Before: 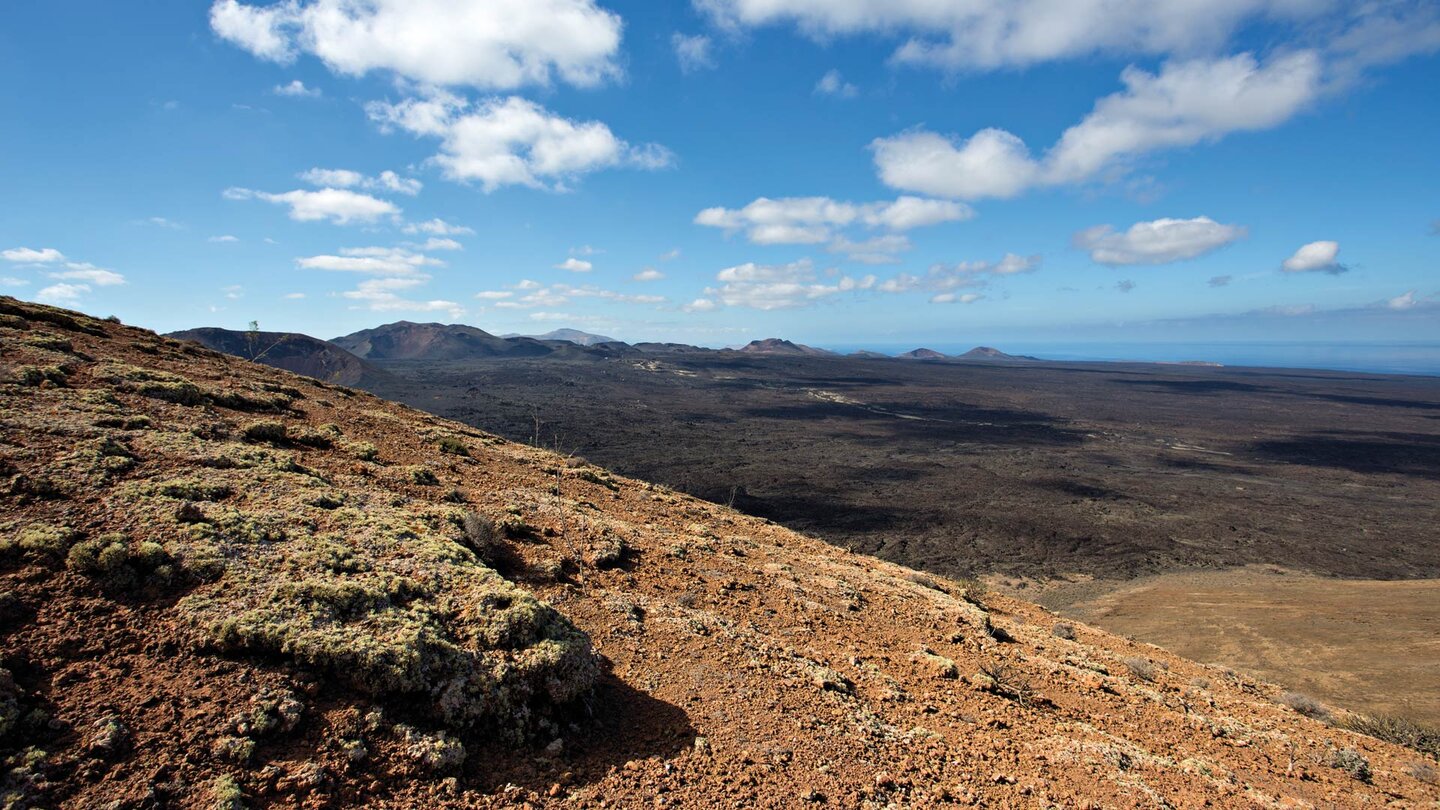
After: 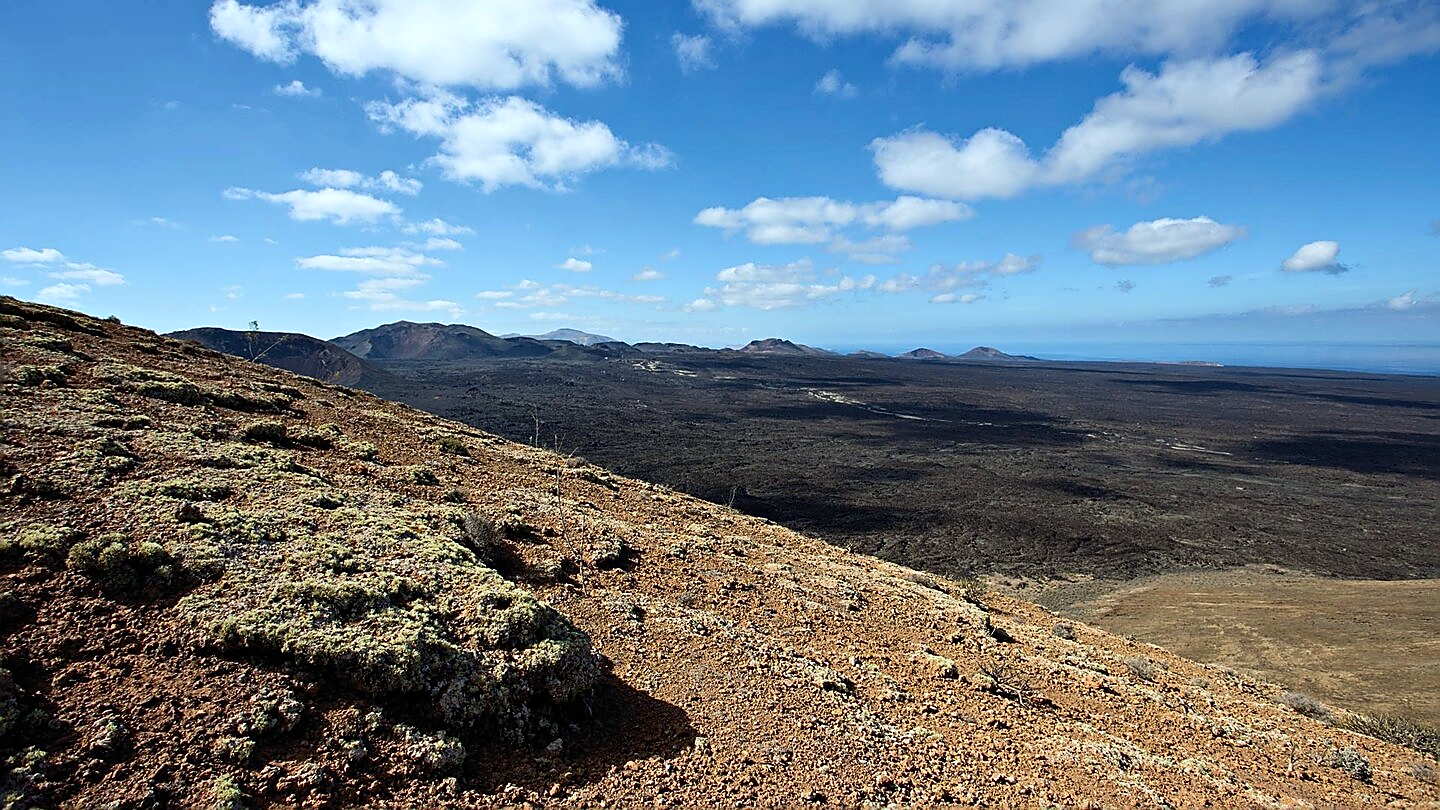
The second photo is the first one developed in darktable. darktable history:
contrast brightness saturation: contrast 0.14
sharpen: radius 1.4, amount 1.25, threshold 0.7
white balance: red 0.925, blue 1.046
